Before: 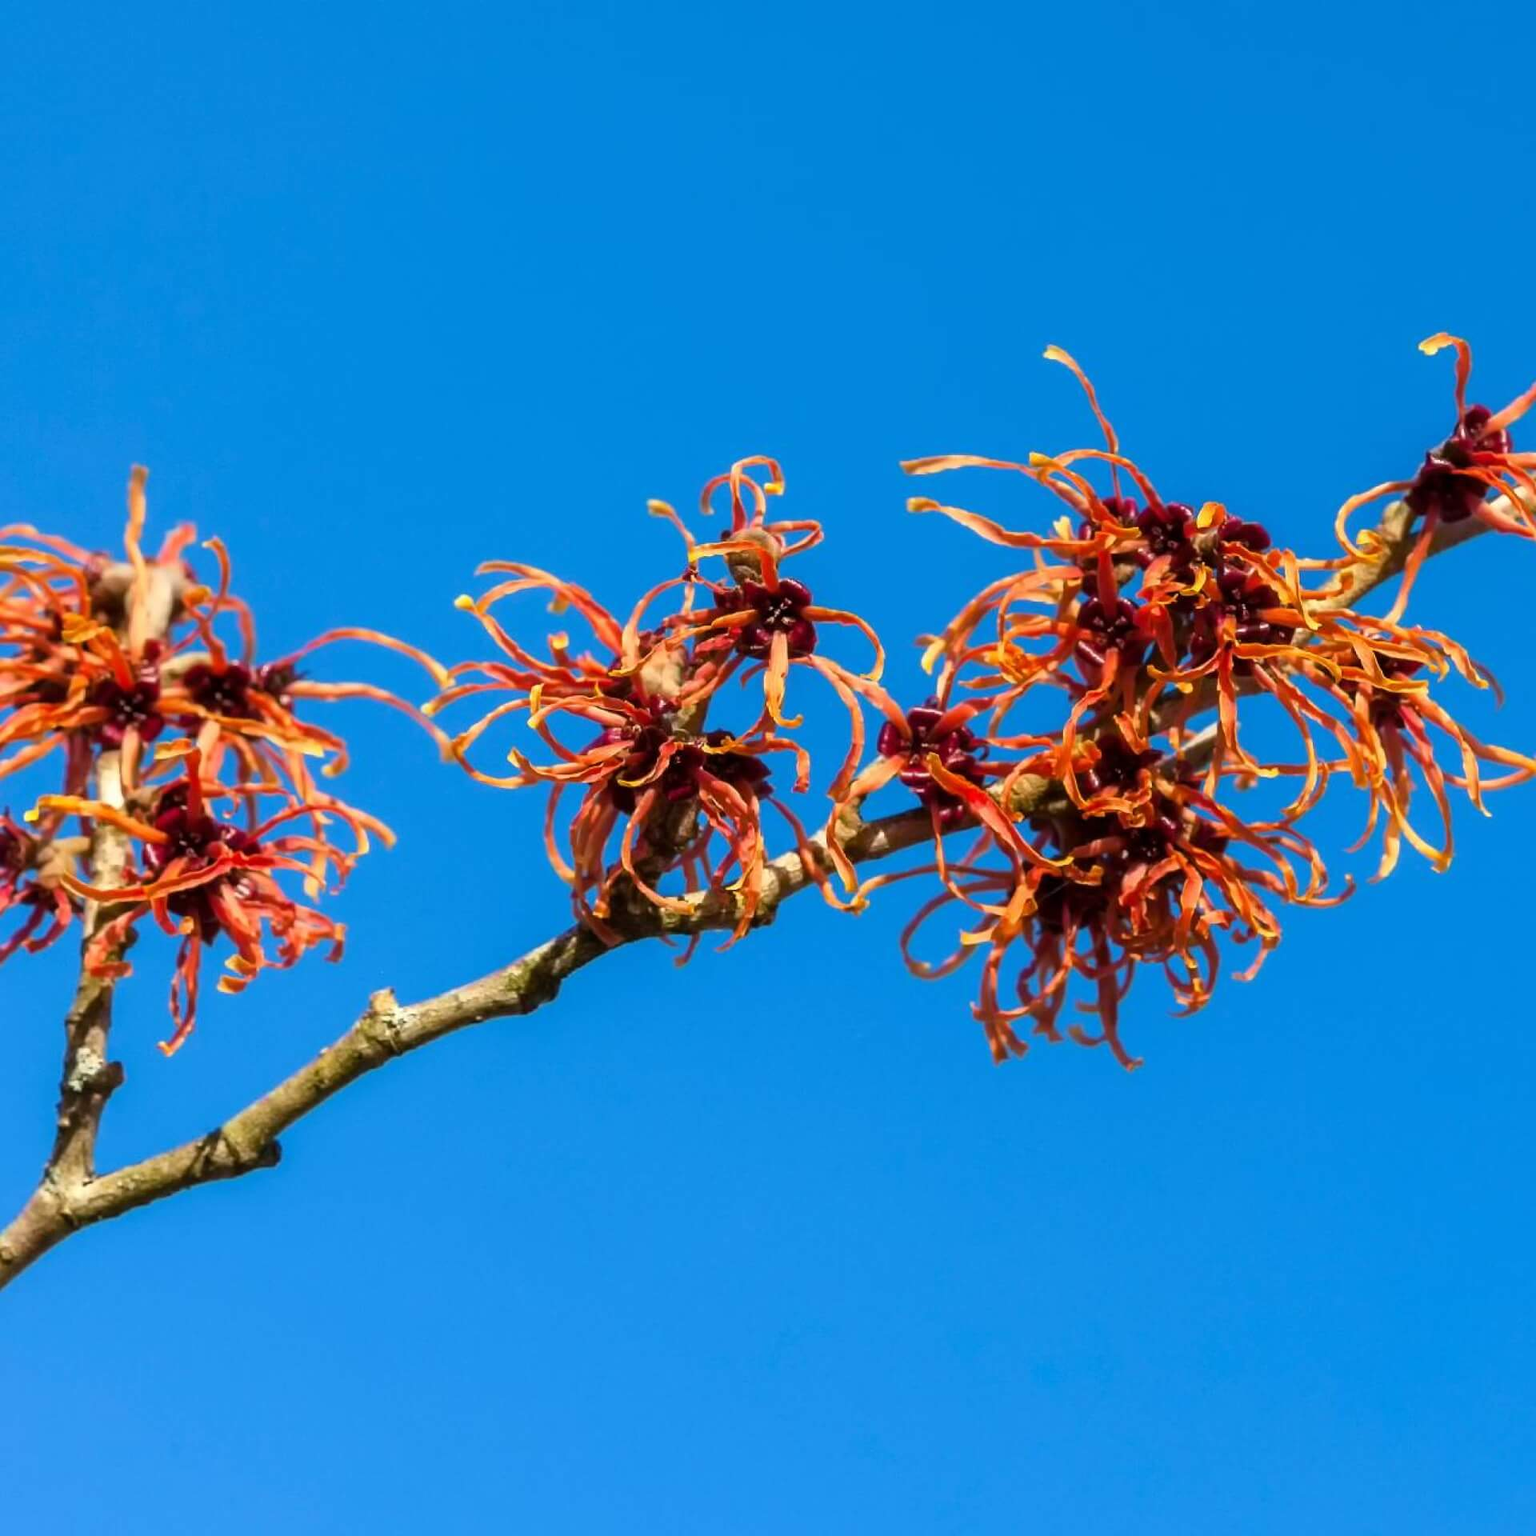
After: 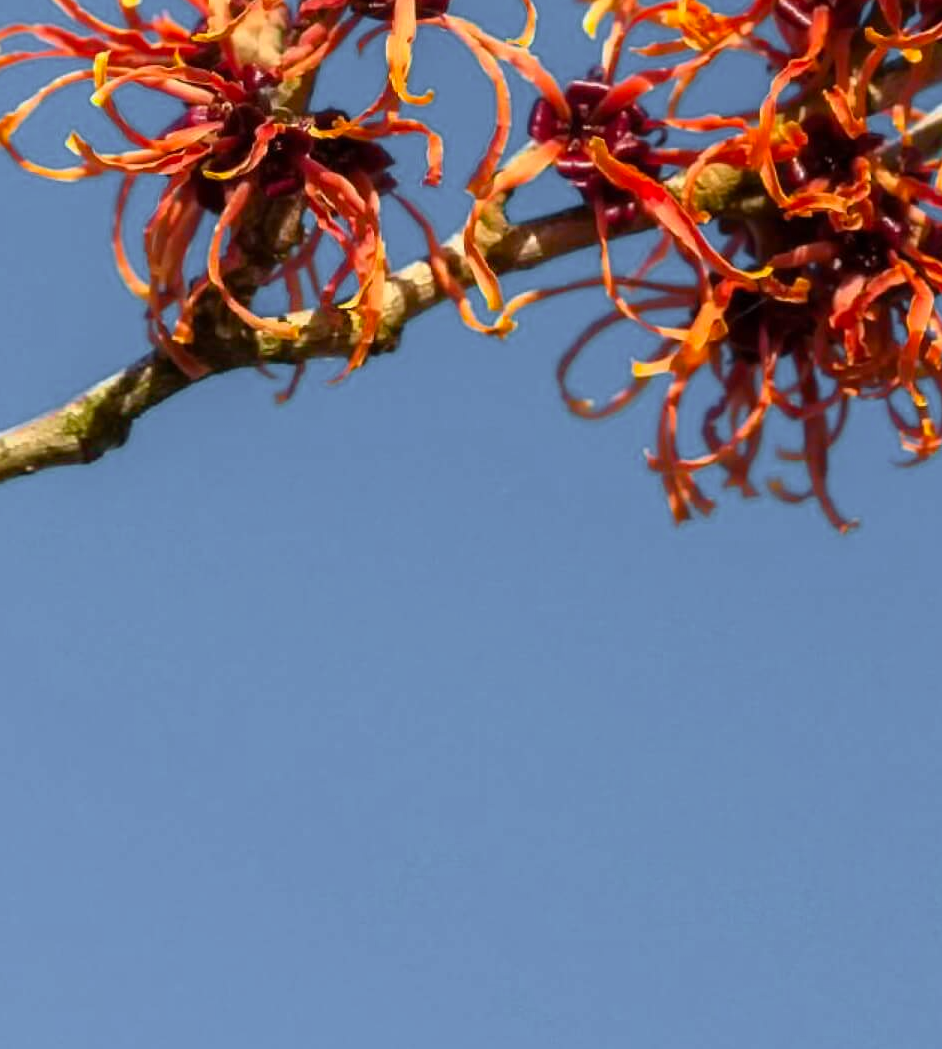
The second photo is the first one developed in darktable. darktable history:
crop: left 29.674%, top 41.884%, right 21.22%, bottom 3.463%
color zones: curves: ch1 [(0.25, 0.61) (0.75, 0.248)]
